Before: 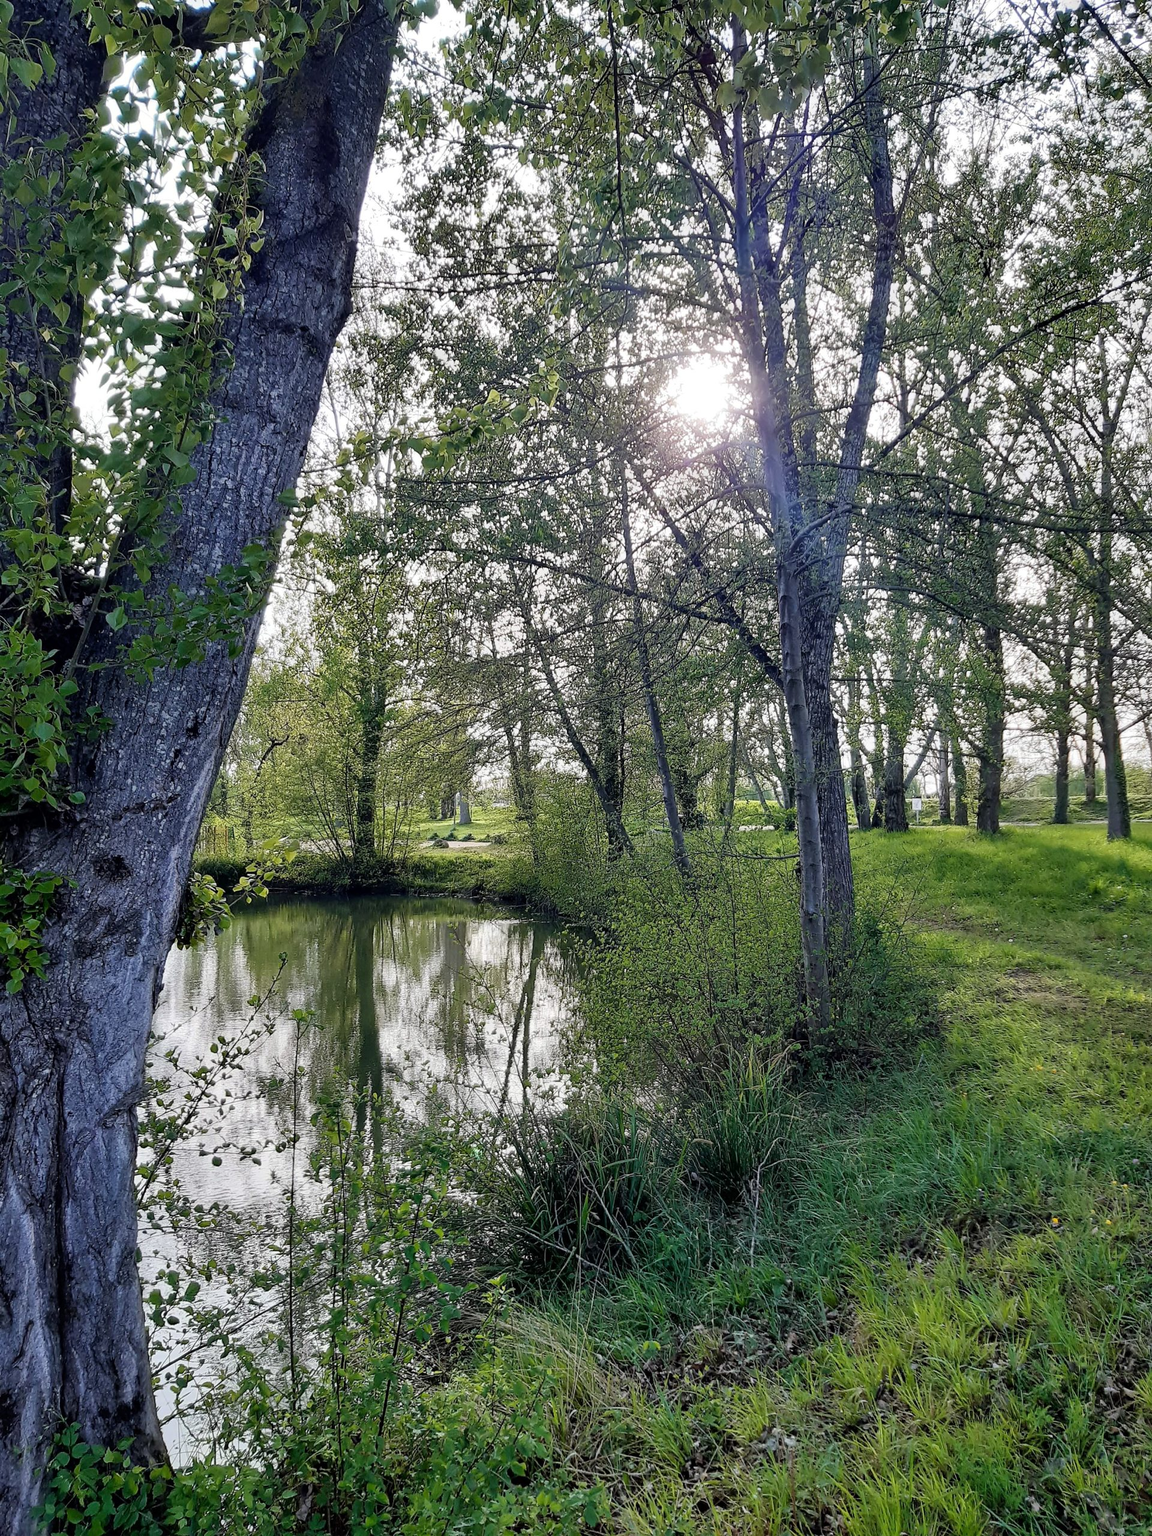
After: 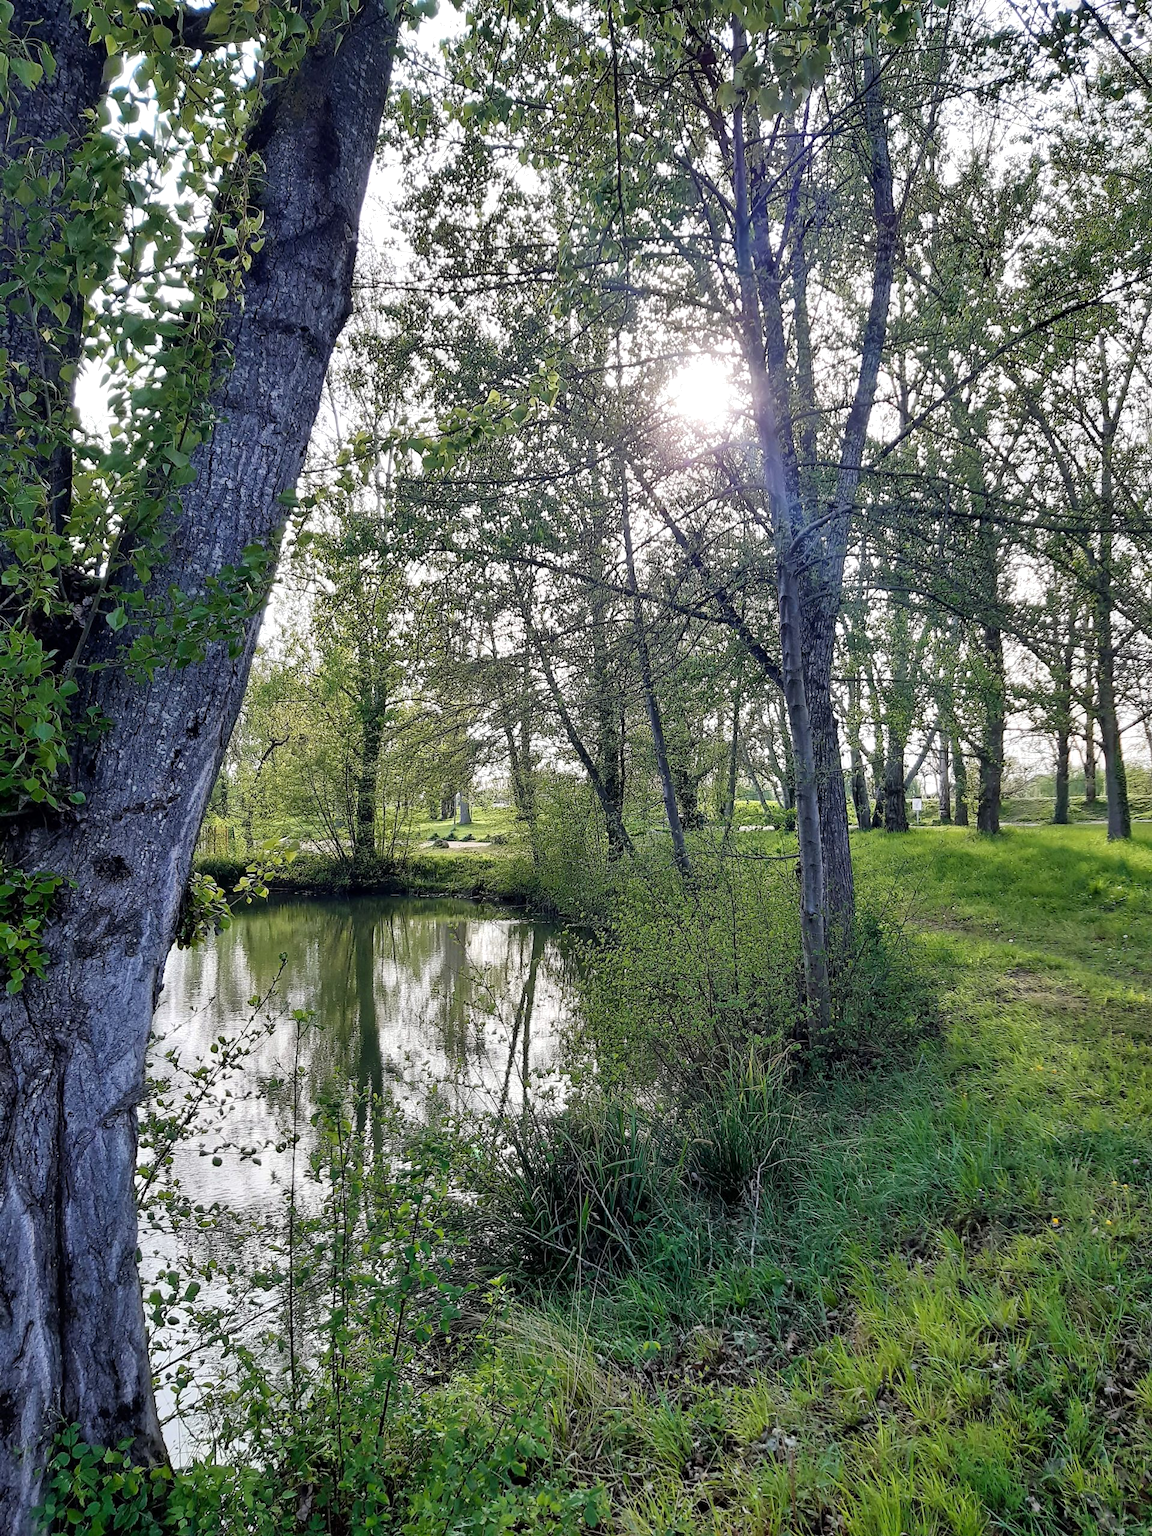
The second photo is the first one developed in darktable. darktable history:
exposure: exposure 0.177 EV, compensate exposure bias true, compensate highlight preservation false
